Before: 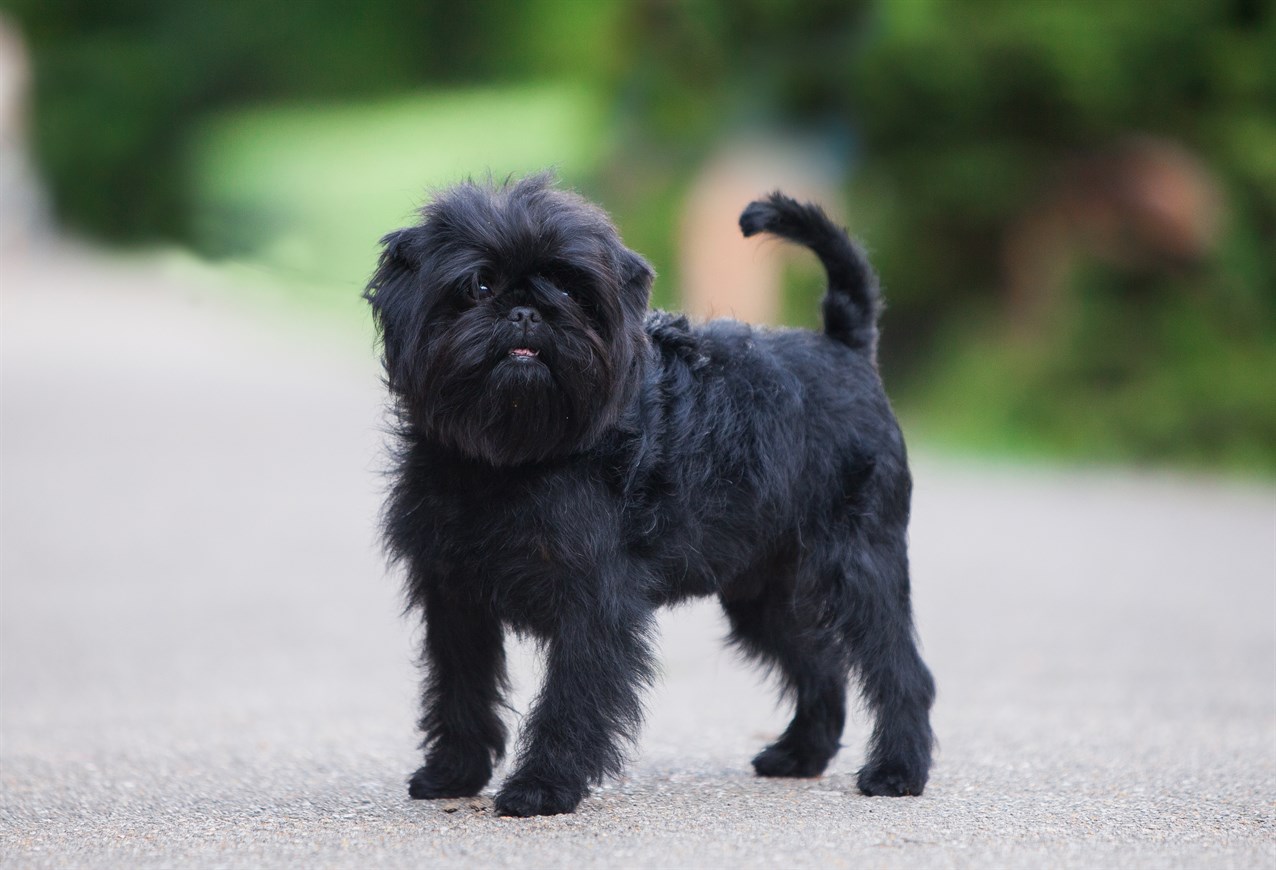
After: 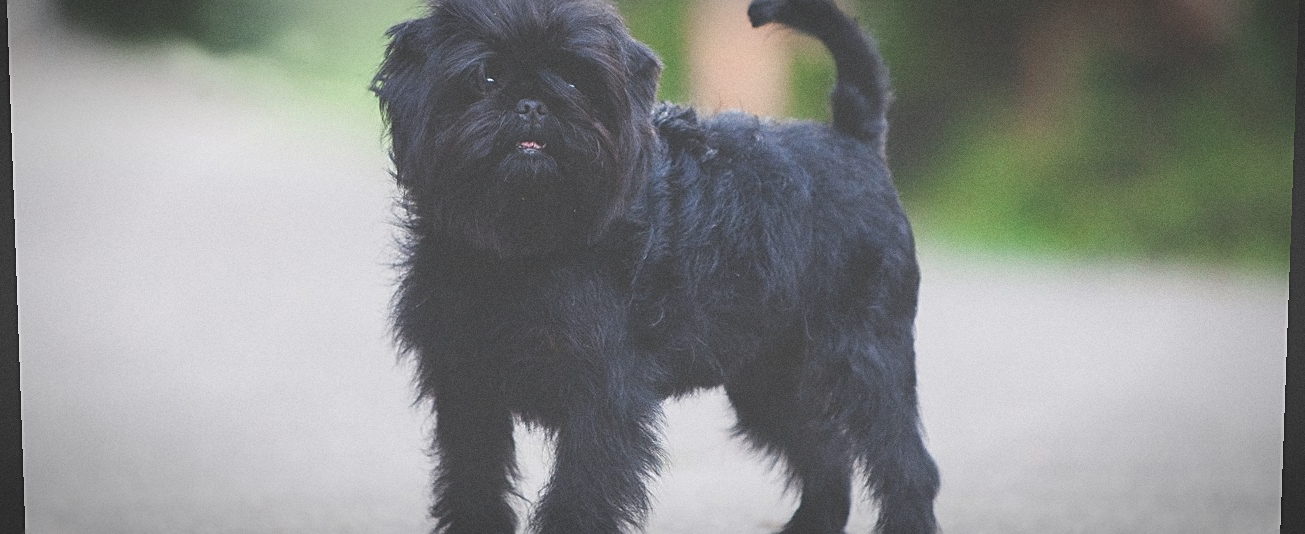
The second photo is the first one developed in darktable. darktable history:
exposure: black level correction -0.062, exposure -0.05 EV, compensate highlight preservation false
crop and rotate: top 25.357%, bottom 13.942%
grain: coarseness 0.09 ISO
rotate and perspective: lens shift (vertical) 0.048, lens shift (horizontal) -0.024, automatic cropping off
vignetting: automatic ratio true
sharpen: on, module defaults
color balance rgb: perceptual saturation grading › global saturation 20%, perceptual saturation grading › highlights -25%, perceptual saturation grading › shadows 25%
